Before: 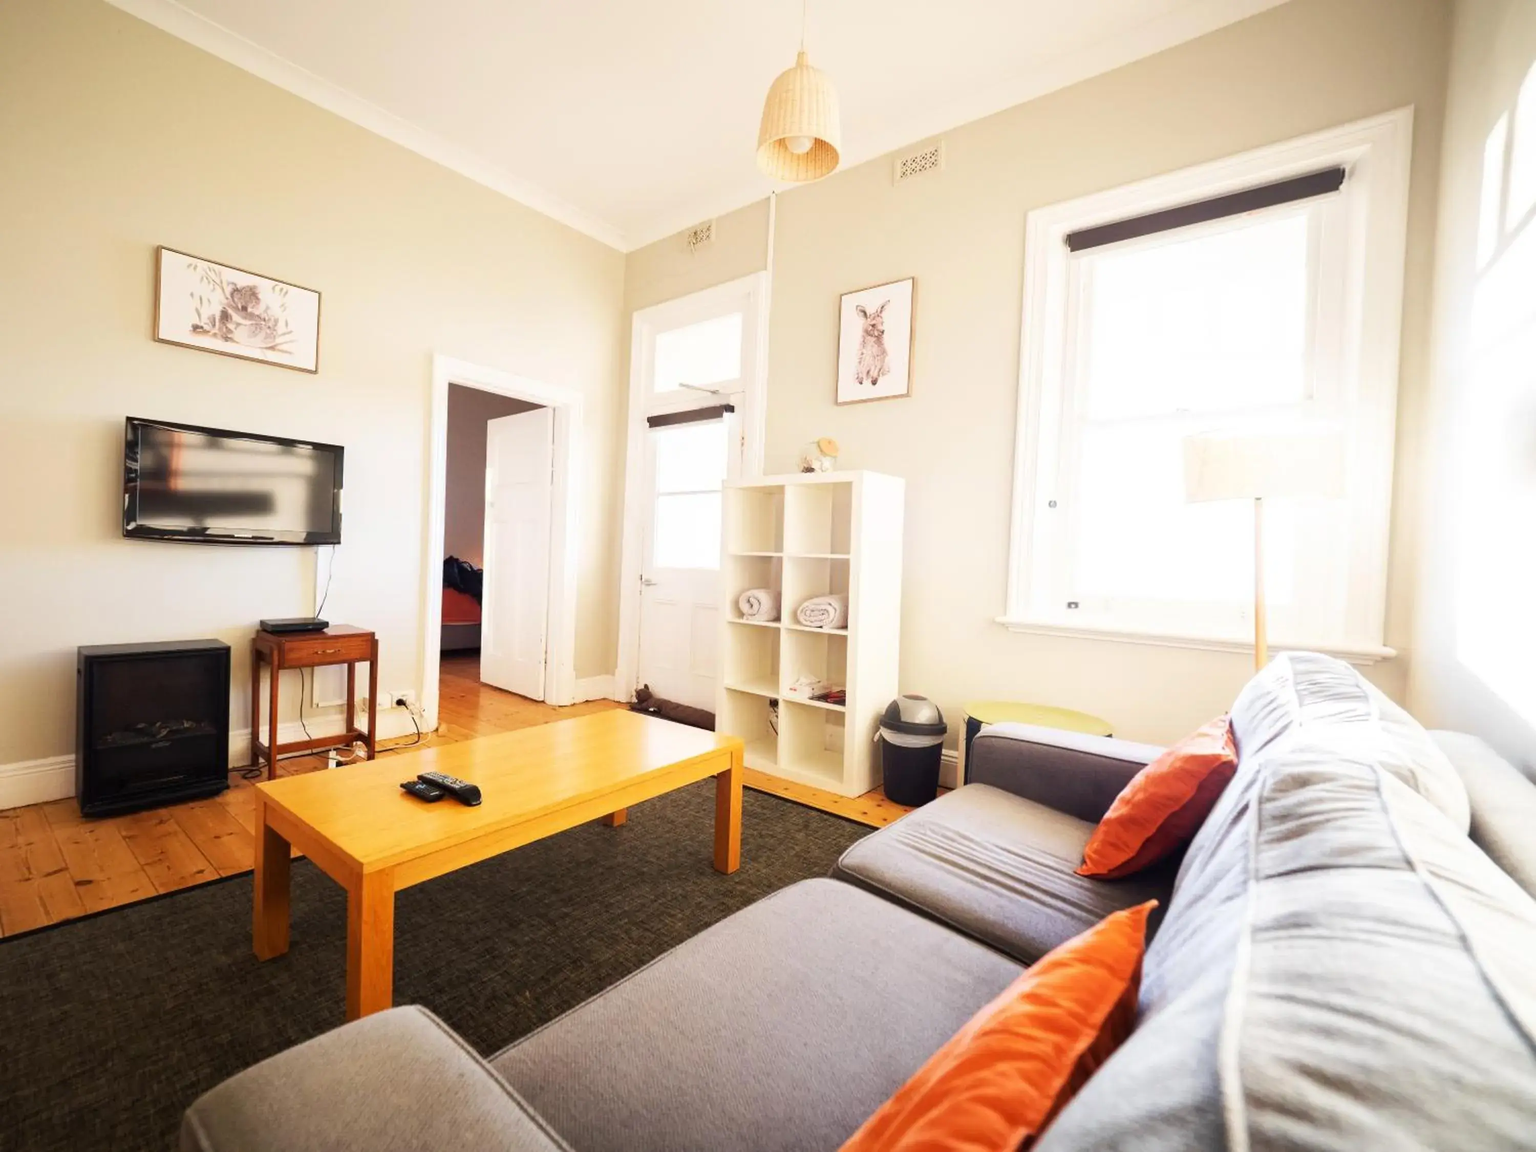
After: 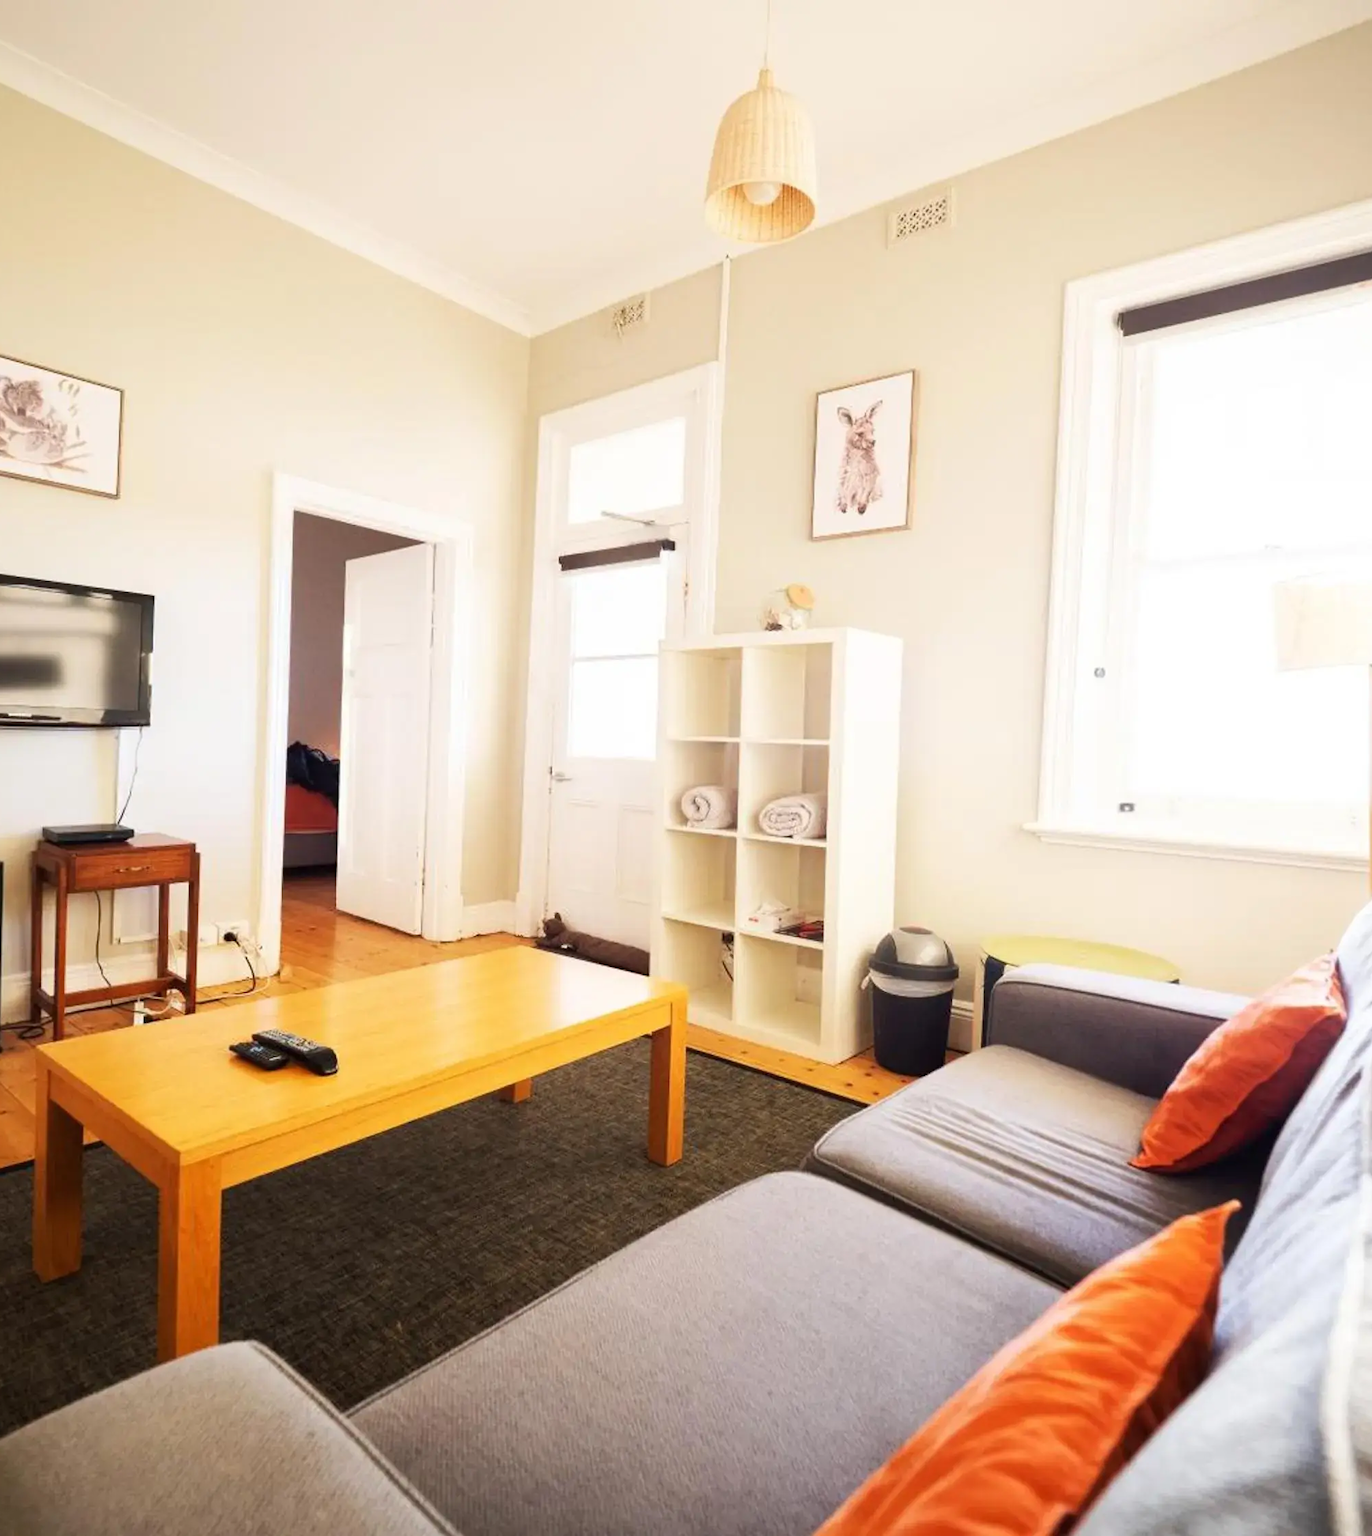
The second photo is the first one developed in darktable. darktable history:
crop and rotate: left 14.899%, right 18.085%
